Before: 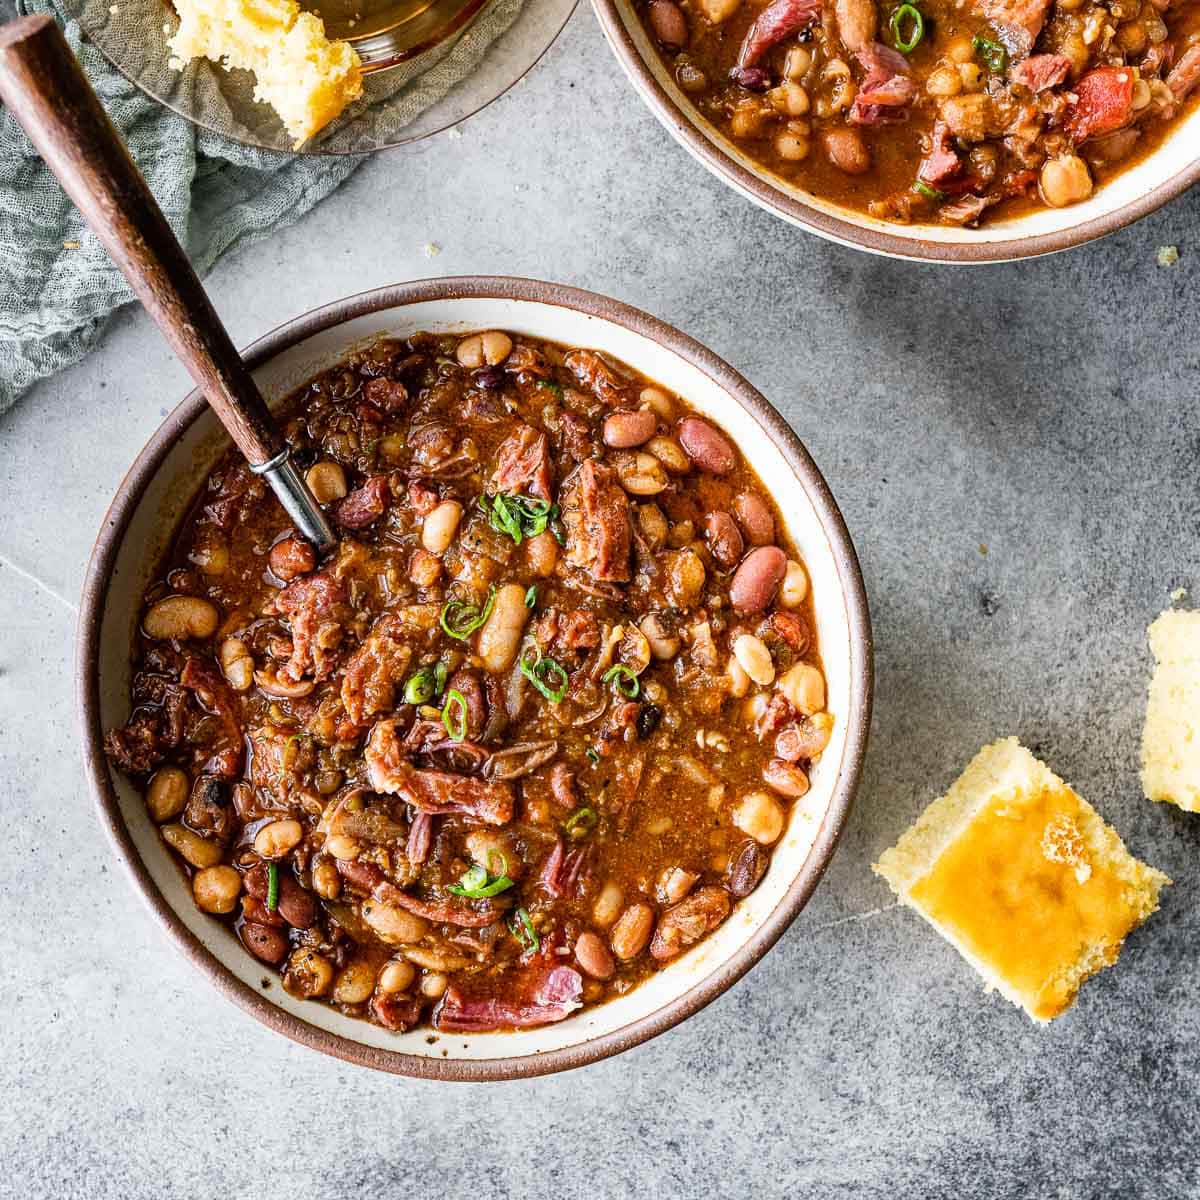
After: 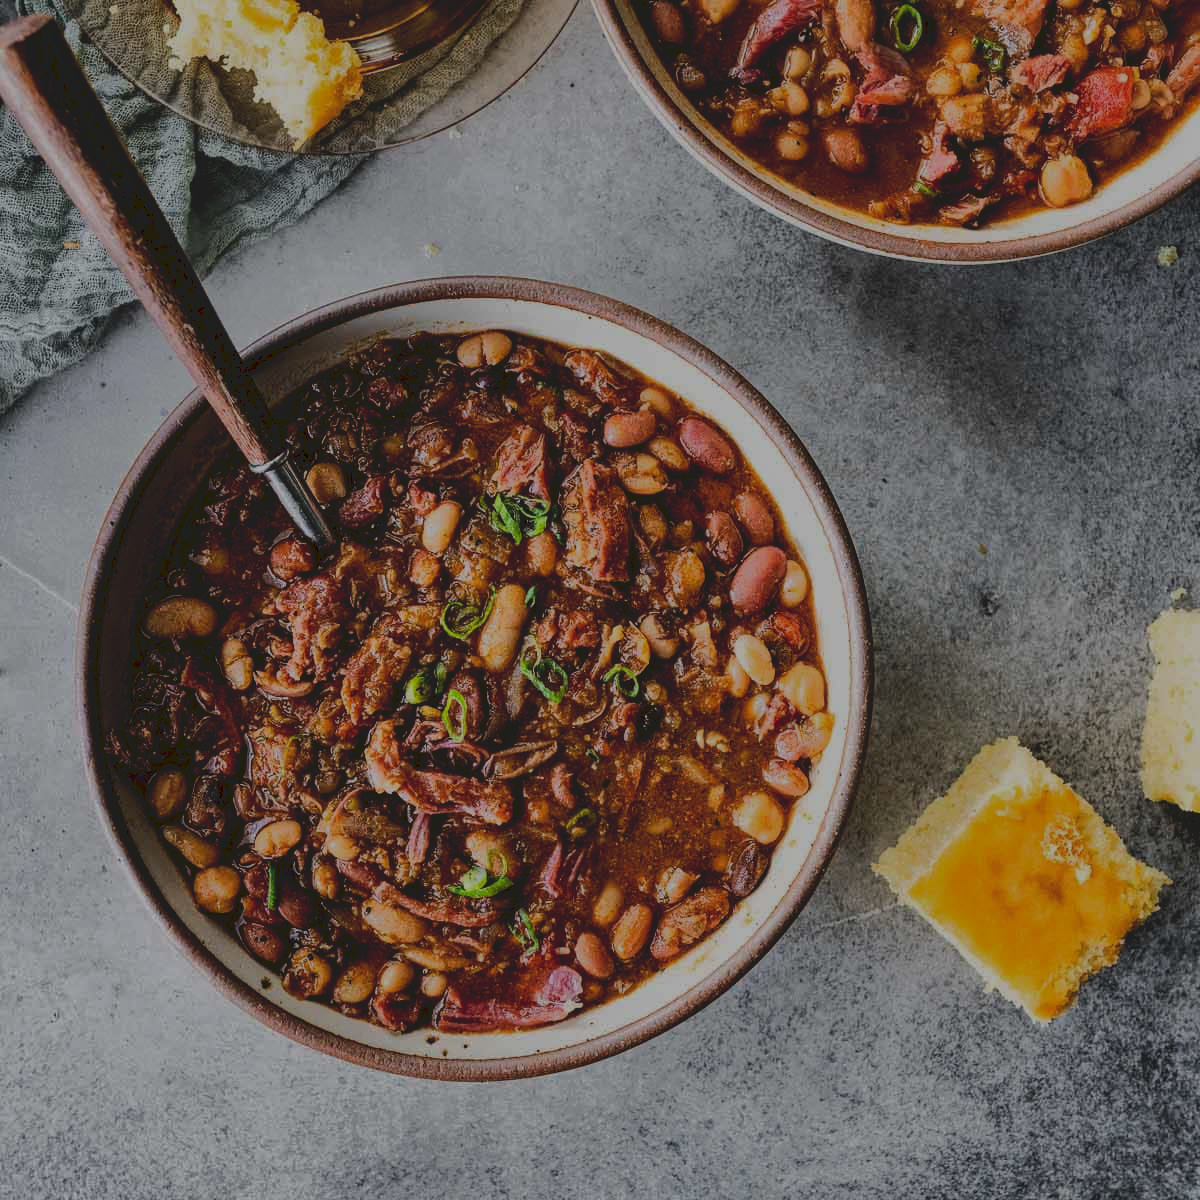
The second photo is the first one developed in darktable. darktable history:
tone equalizer: -8 EV -1.99 EV, -7 EV -1.99 EV, -6 EV -1.97 EV, -5 EV -1.98 EV, -4 EV -1.97 EV, -3 EV -1.99 EV, -2 EV -1.99 EV, -1 EV -1.62 EV, +0 EV -1.97 EV, smoothing diameter 24.86%, edges refinement/feathering 13, preserve details guided filter
tone curve: curves: ch0 [(0, 0) (0.003, 0.116) (0.011, 0.116) (0.025, 0.113) (0.044, 0.114) (0.069, 0.118) (0.1, 0.137) (0.136, 0.171) (0.177, 0.213) (0.224, 0.259) (0.277, 0.316) (0.335, 0.381) (0.399, 0.458) (0.468, 0.548) (0.543, 0.654) (0.623, 0.775) (0.709, 0.895) (0.801, 0.972) (0.898, 0.991) (1, 1)], preserve colors none
